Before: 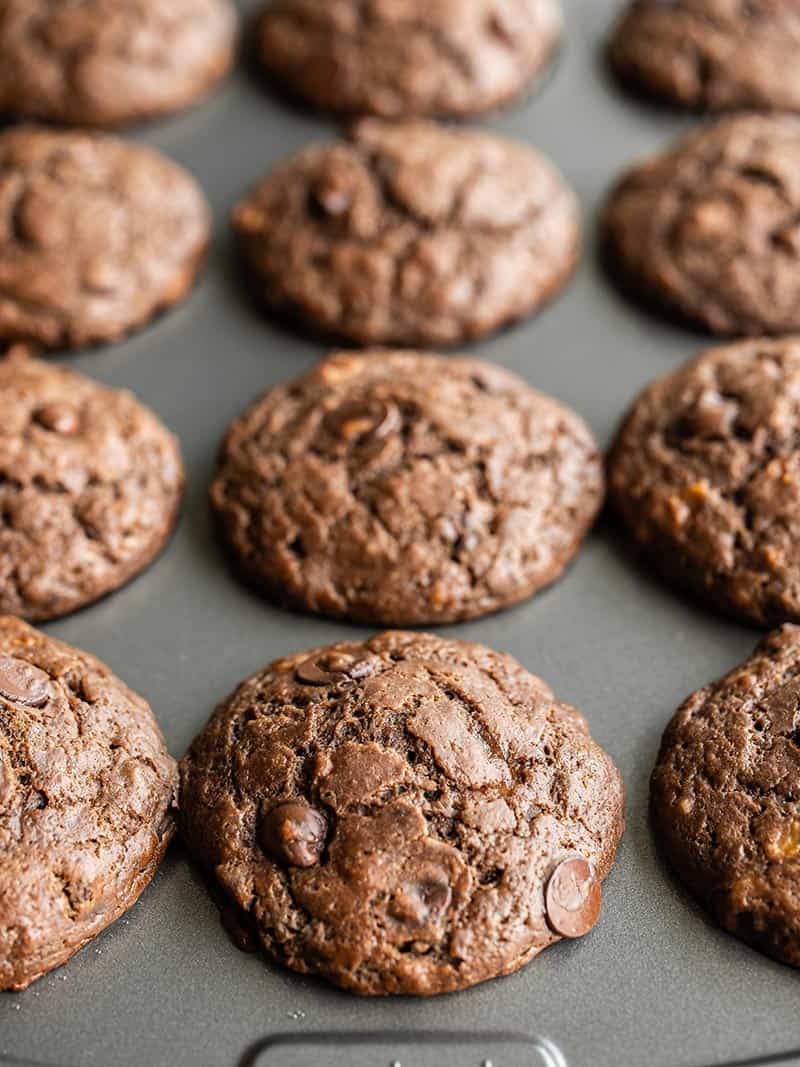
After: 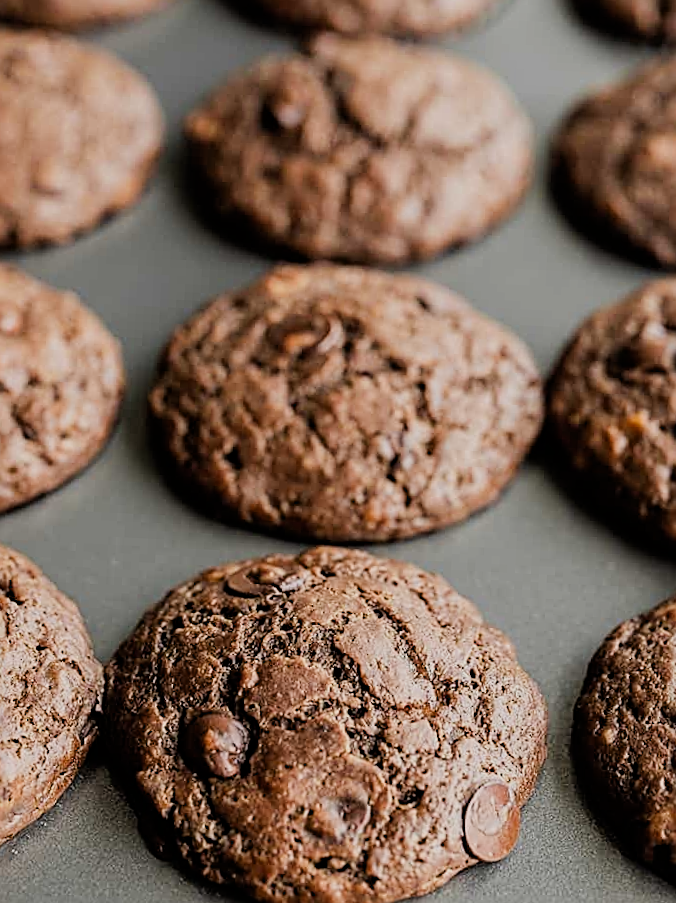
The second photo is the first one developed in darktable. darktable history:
crop and rotate: angle -2.89°, left 5.1%, top 5.171%, right 4.702%, bottom 4.553%
filmic rgb: black relative exposure -7.65 EV, white relative exposure 4.56 EV, hardness 3.61
sharpen: radius 2.572, amount 0.69
